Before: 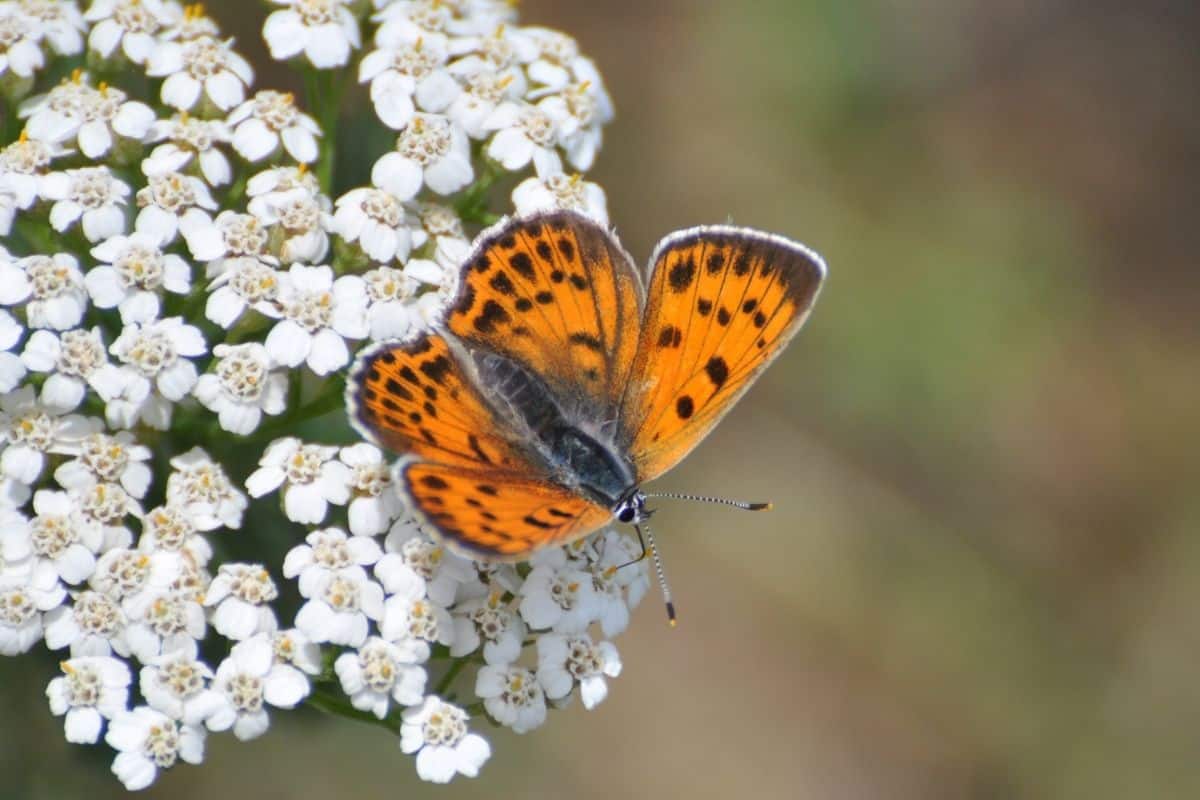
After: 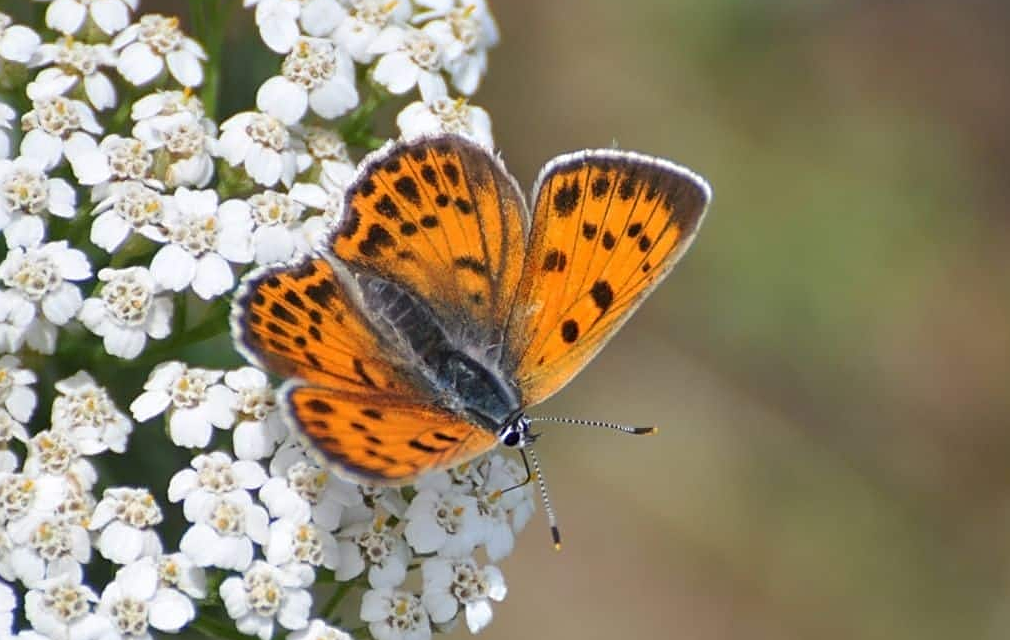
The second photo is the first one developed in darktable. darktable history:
sharpen: on, module defaults
crop and rotate: left 9.654%, top 9.5%, right 6.098%, bottom 10.444%
